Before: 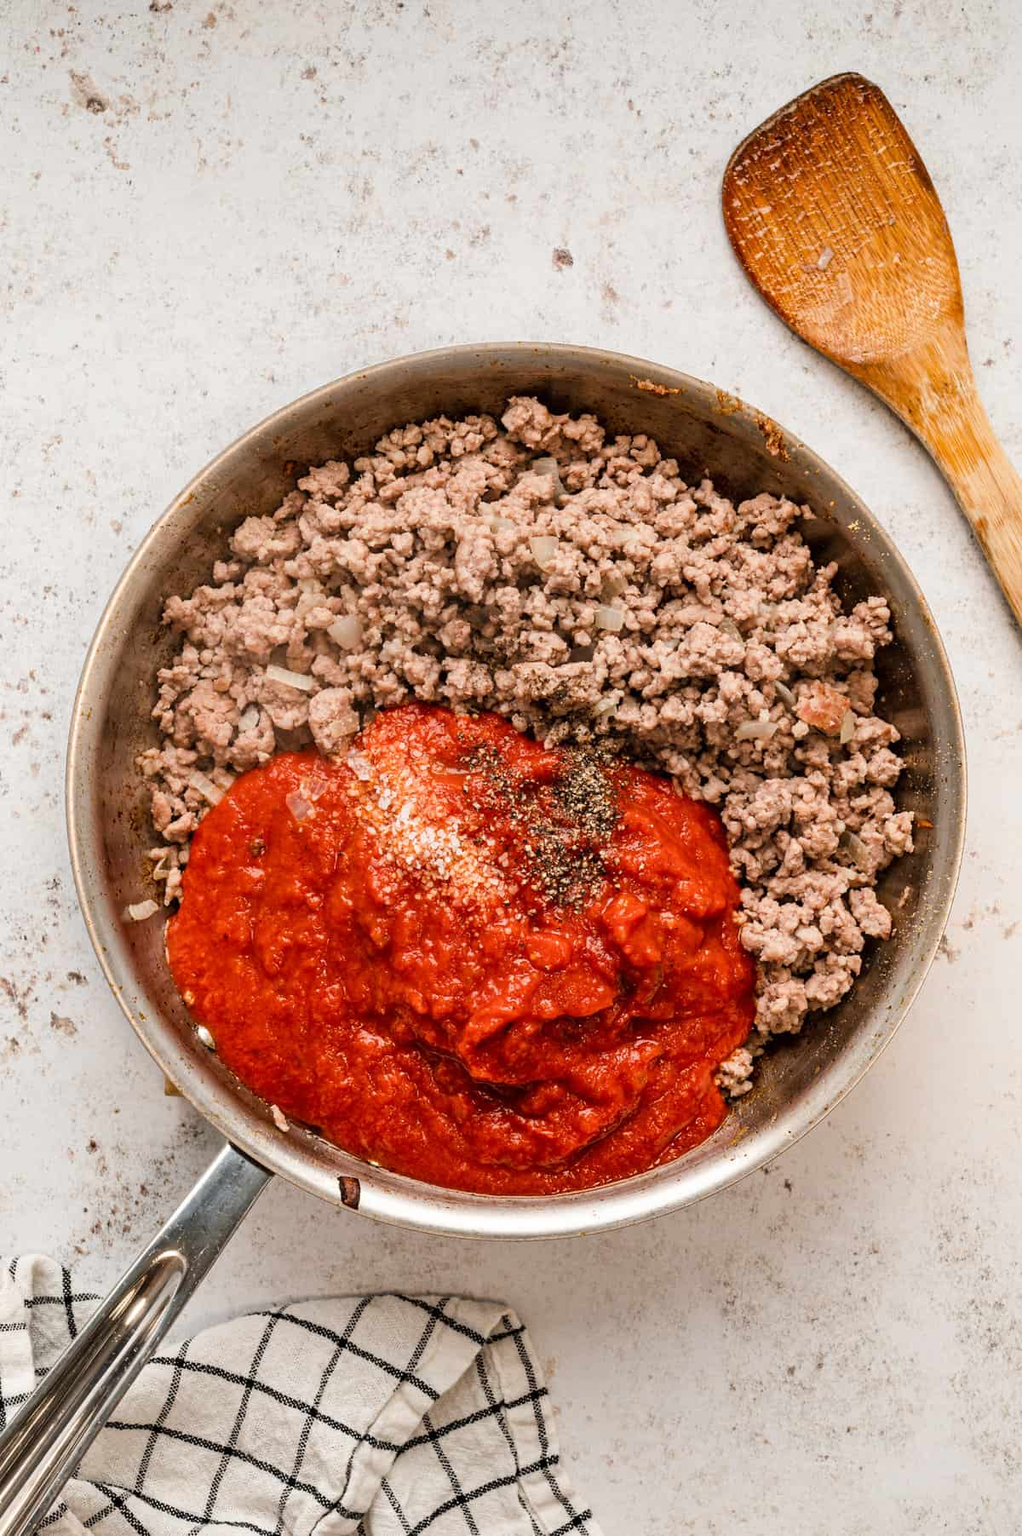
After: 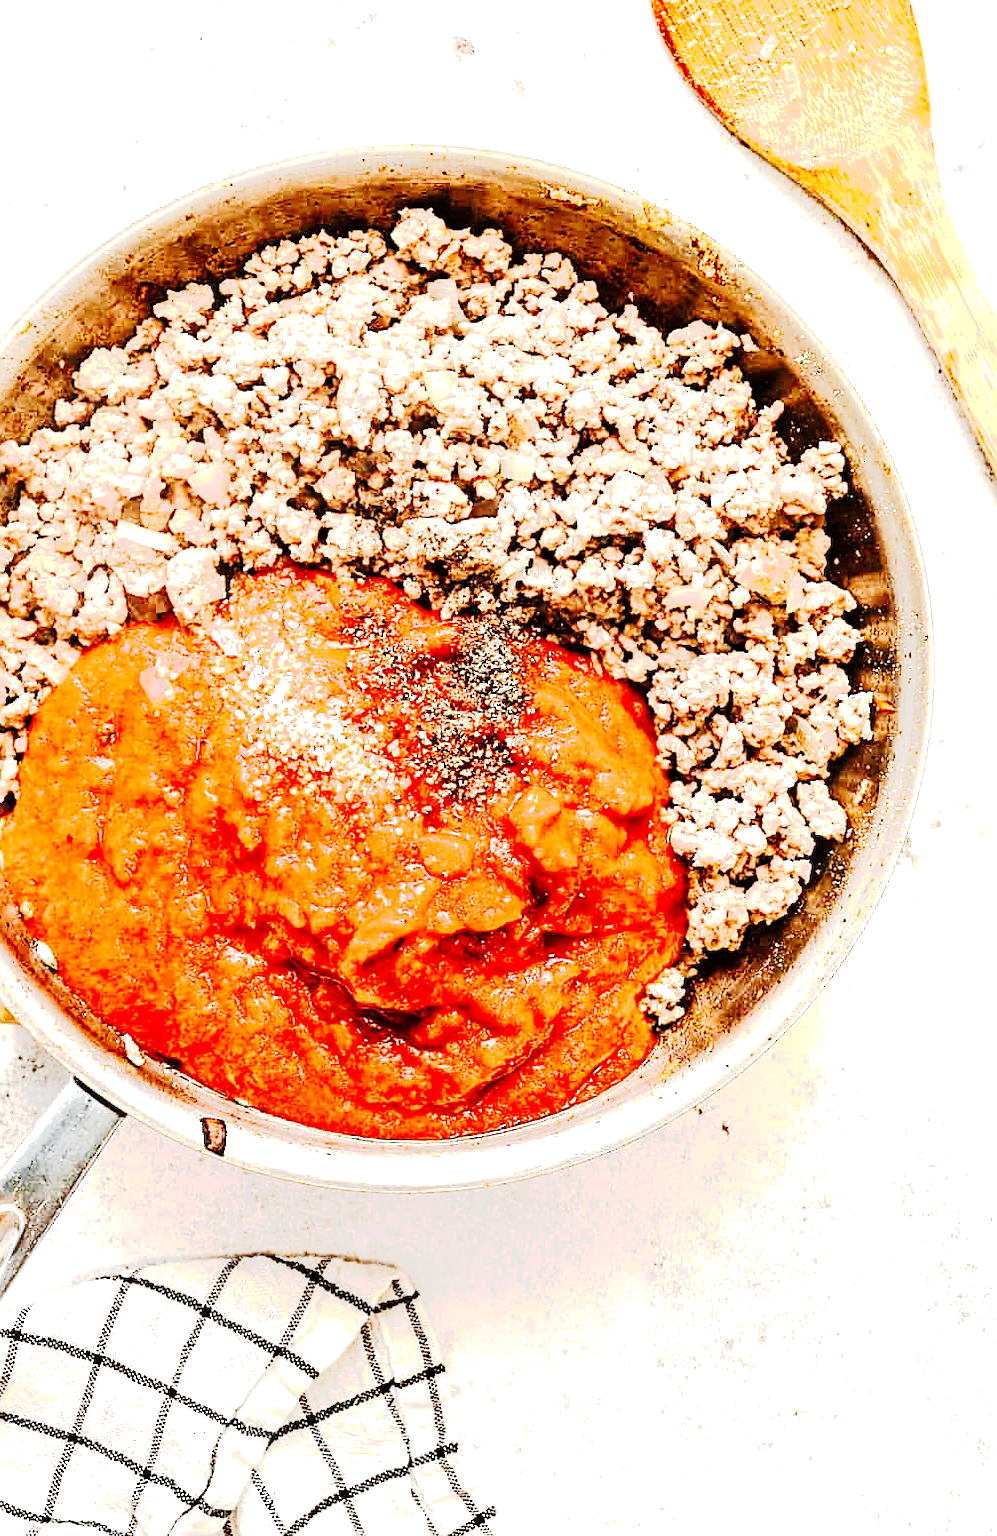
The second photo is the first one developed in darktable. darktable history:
shadows and highlights: shadows 0, highlights 40
crop: left 16.315%, top 14.246%
tone curve: curves: ch0 [(0, 0) (0.003, 0.001) (0.011, 0.005) (0.025, 0.009) (0.044, 0.014) (0.069, 0.019) (0.1, 0.028) (0.136, 0.039) (0.177, 0.073) (0.224, 0.134) (0.277, 0.218) (0.335, 0.343) (0.399, 0.488) (0.468, 0.608) (0.543, 0.699) (0.623, 0.773) (0.709, 0.819) (0.801, 0.852) (0.898, 0.874) (1, 1)], preserve colors none
color balance rgb: perceptual saturation grading › global saturation -3%
base curve: exposure shift 0, preserve colors none
exposure: black level correction 0, exposure 1.2 EV, compensate exposure bias true, compensate highlight preservation false
sharpen: on, module defaults
